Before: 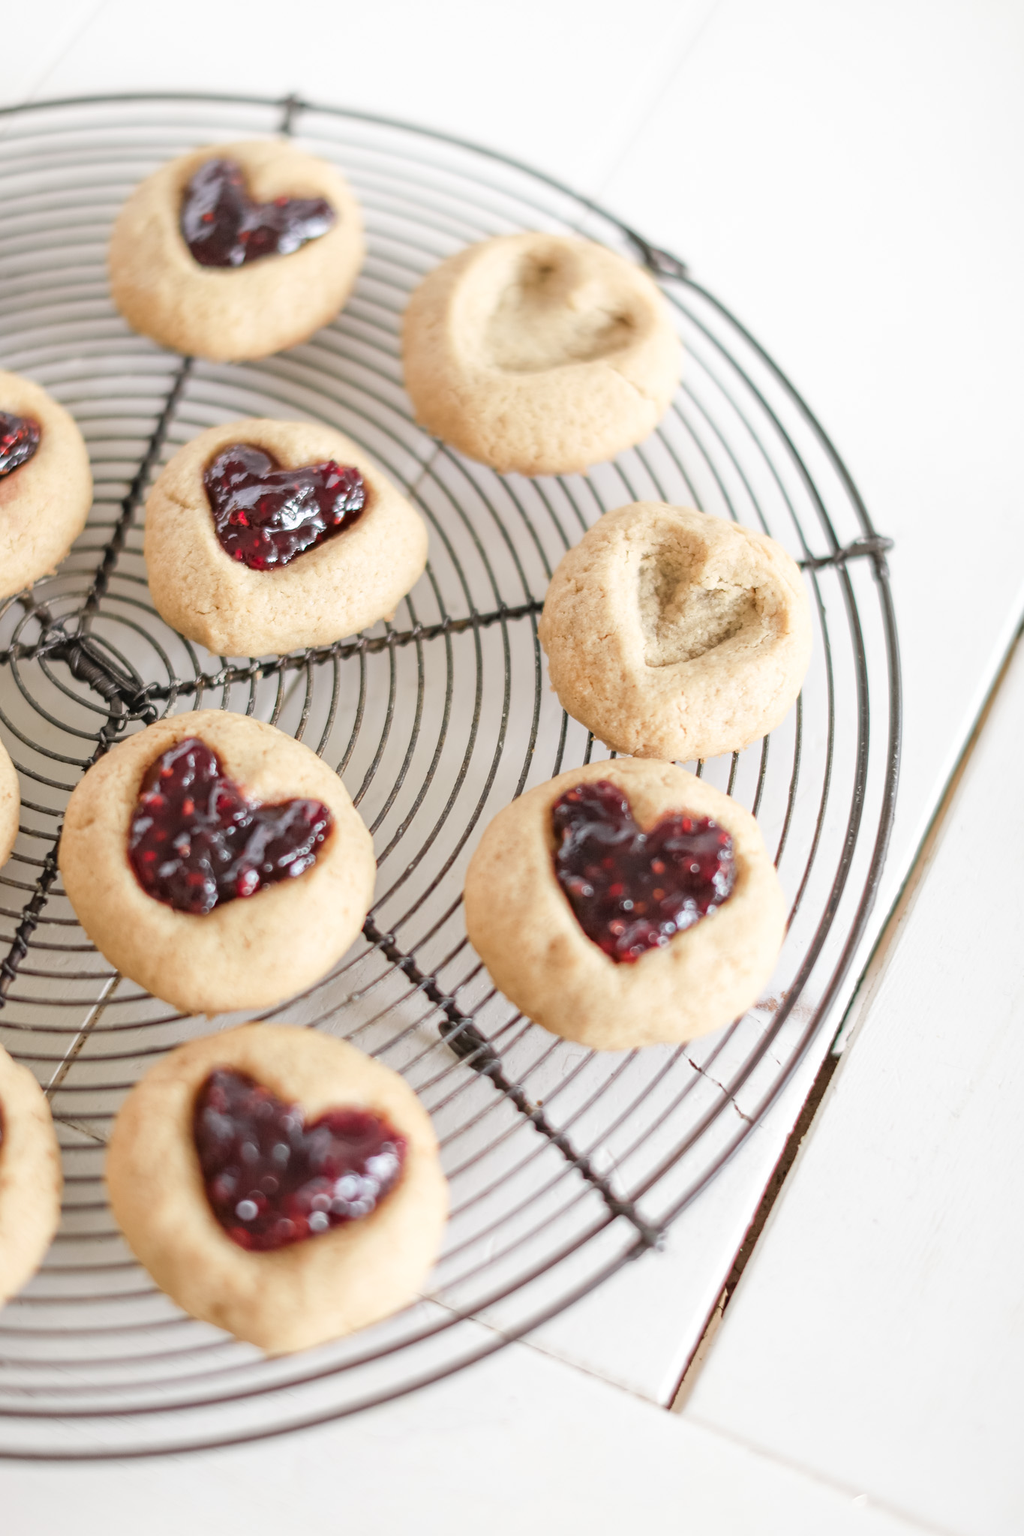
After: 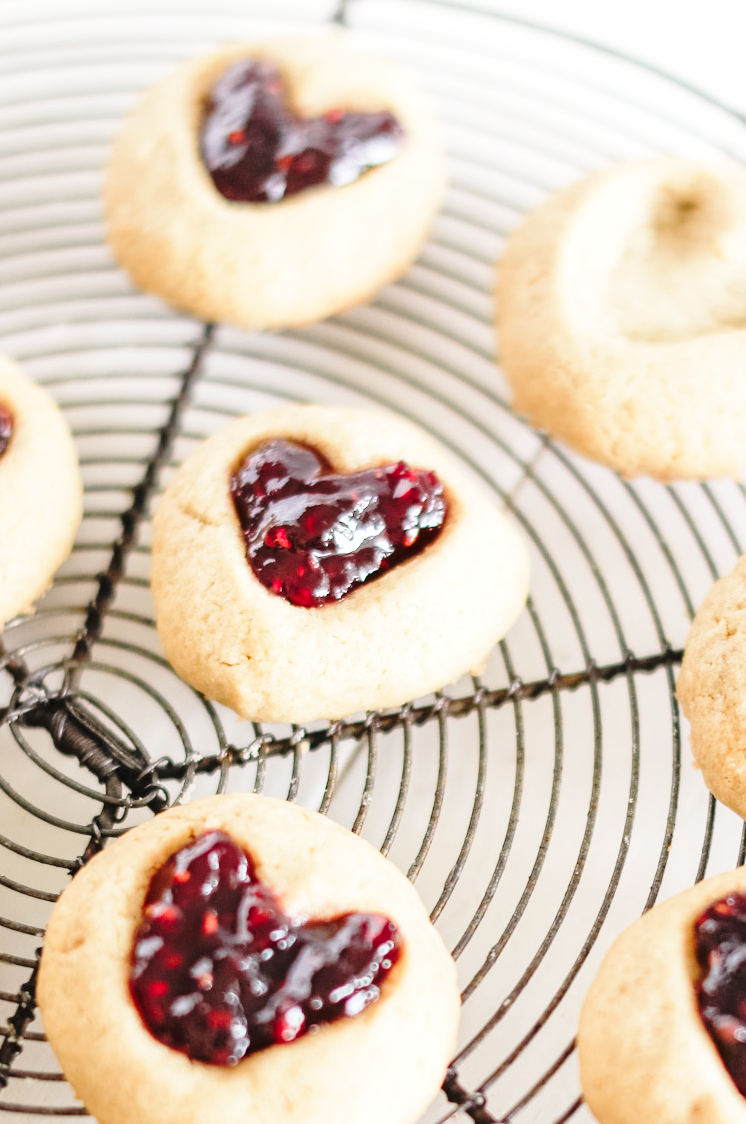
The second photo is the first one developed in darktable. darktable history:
base curve: curves: ch0 [(0, 0) (0.036, 0.037) (0.121, 0.228) (0.46, 0.76) (0.859, 0.983) (1, 1)], preserve colors none
crop and rotate: left 3.047%, top 7.509%, right 42.236%, bottom 37.598%
